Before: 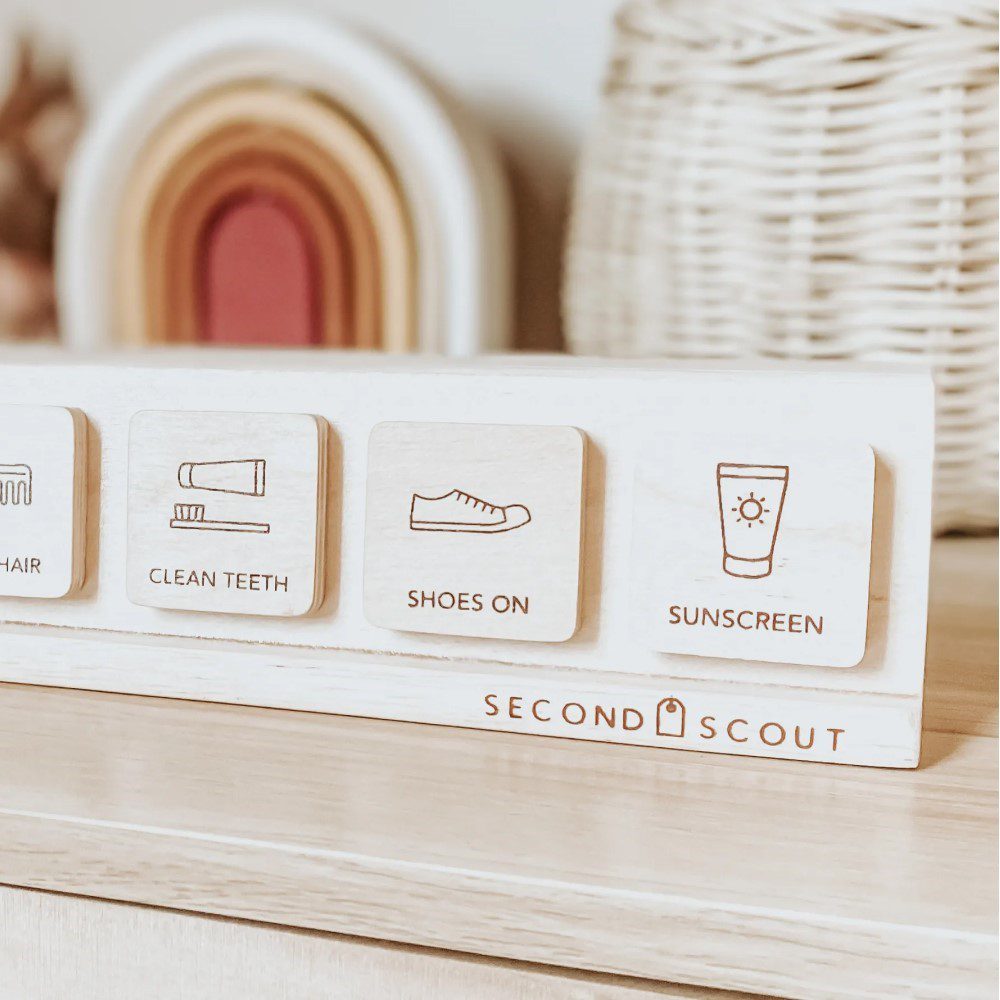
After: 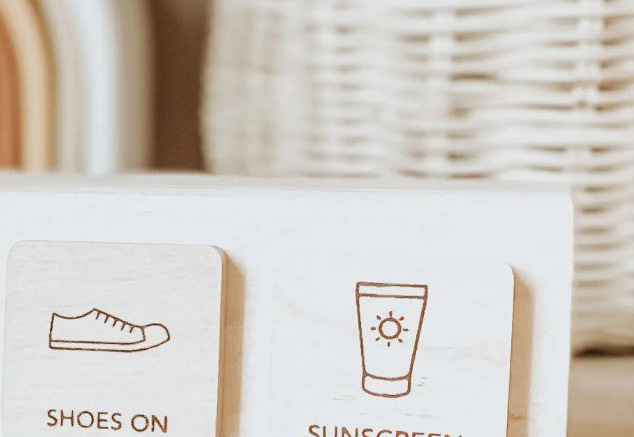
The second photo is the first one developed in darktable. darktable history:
crop: left 36.12%, top 18.137%, right 0.405%, bottom 38.132%
exposure: compensate highlight preservation false
